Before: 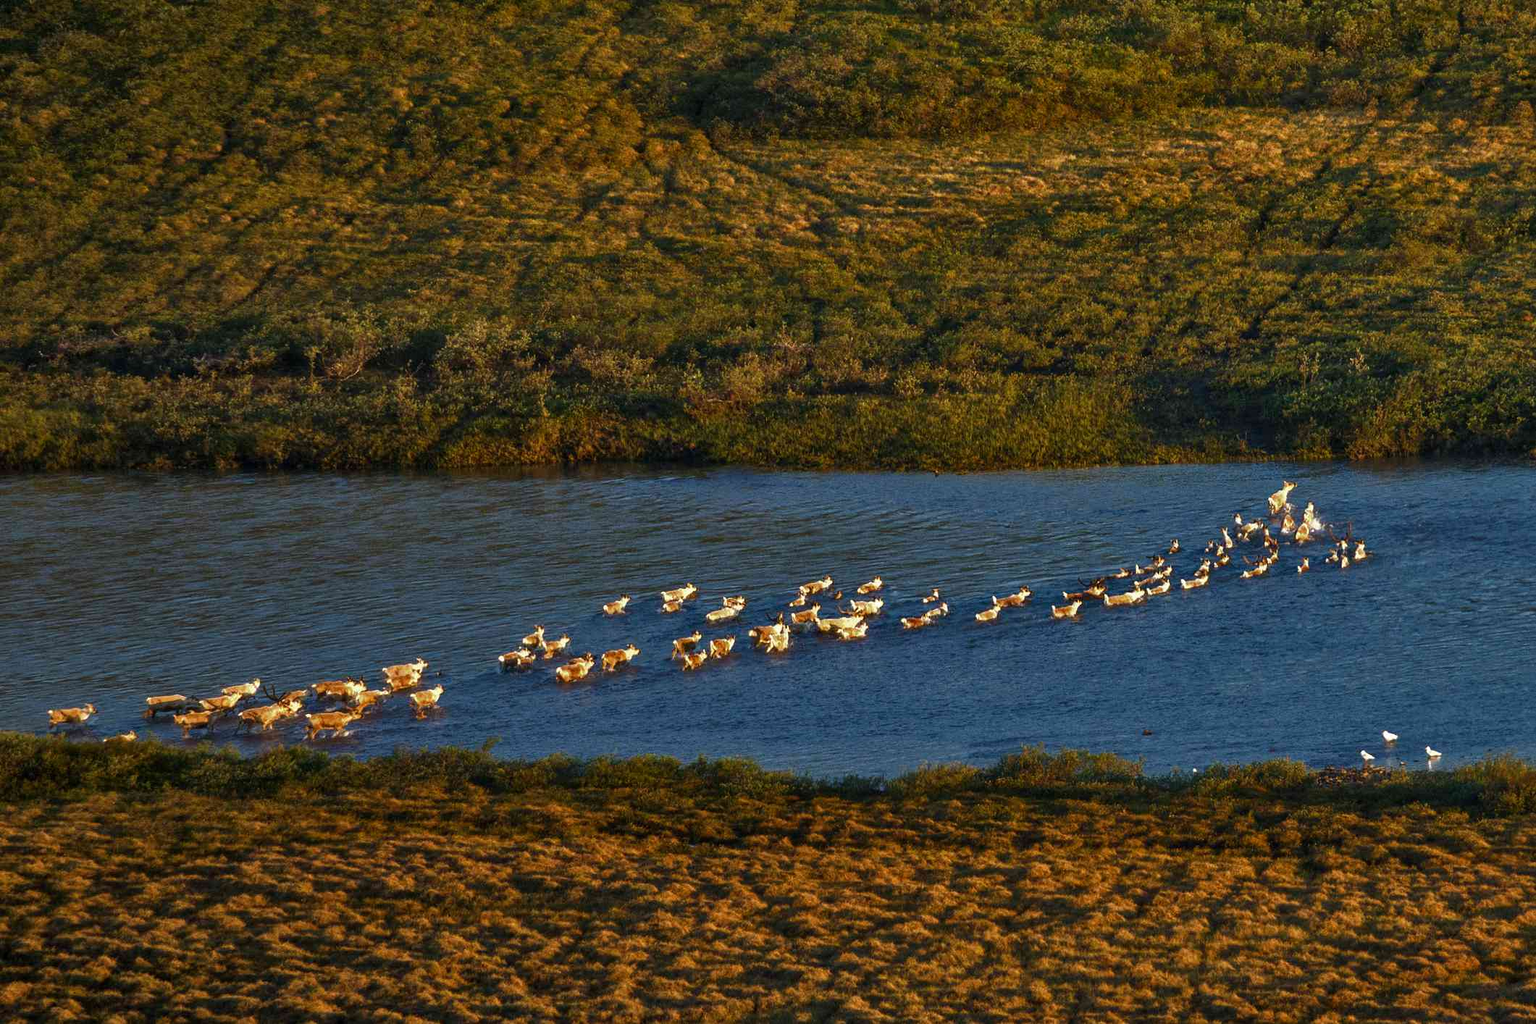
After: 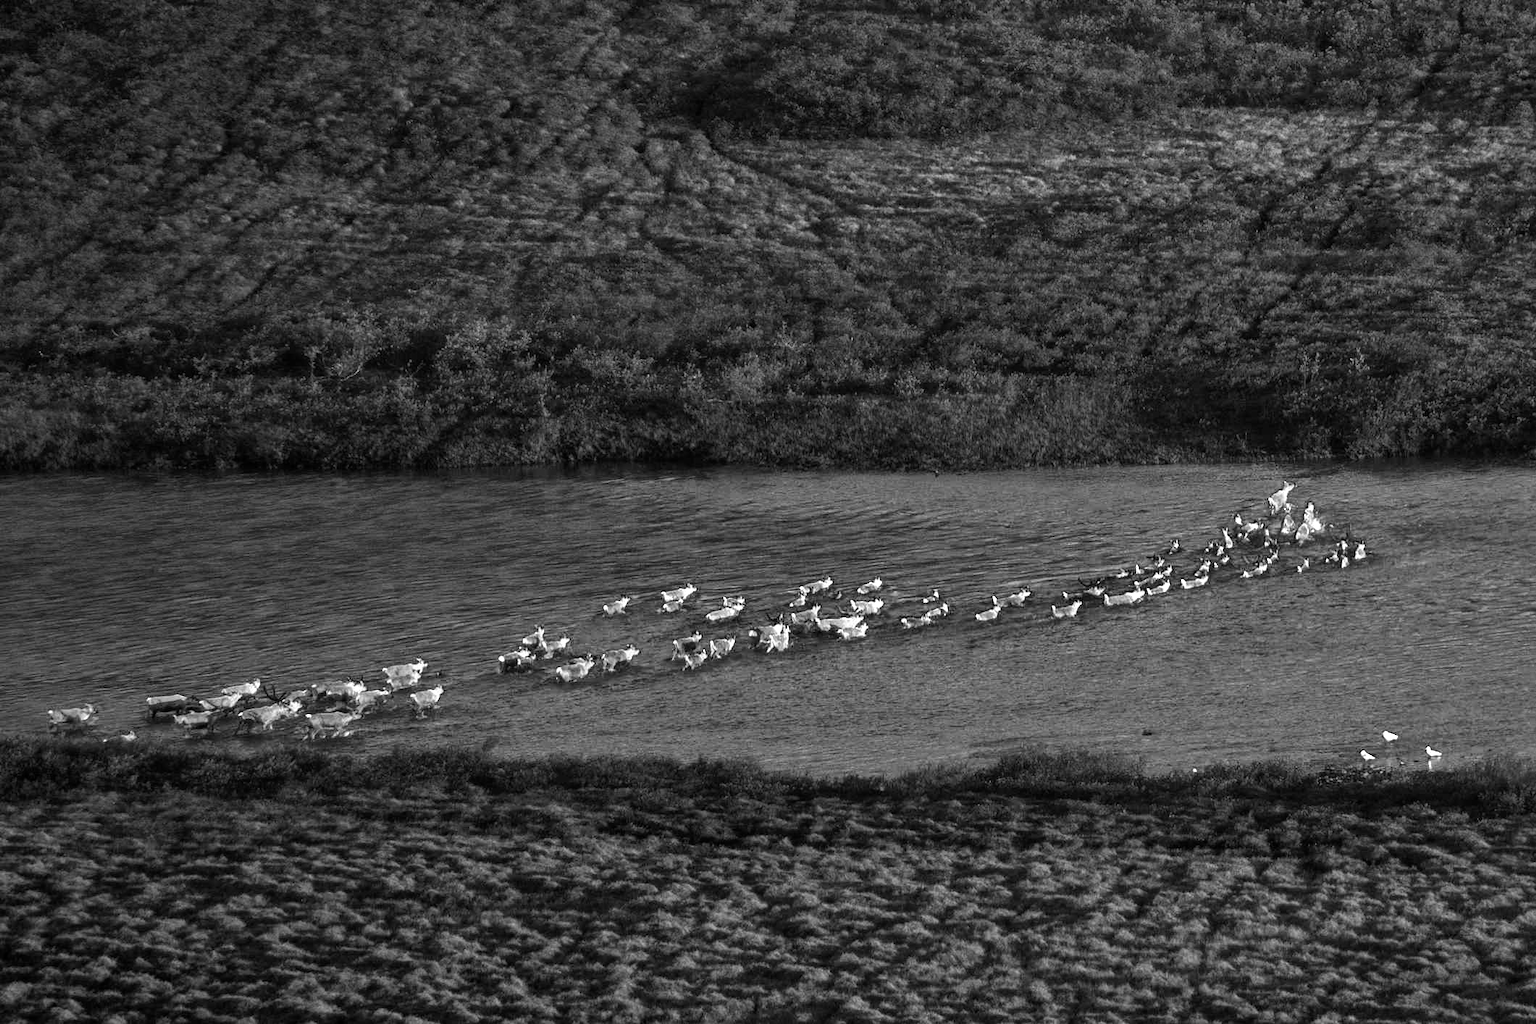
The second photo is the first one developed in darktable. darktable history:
tone equalizer: -8 EV -0.723 EV, -7 EV -0.691 EV, -6 EV -0.582 EV, -5 EV -0.4 EV, -3 EV 0.376 EV, -2 EV 0.6 EV, -1 EV 0.679 EV, +0 EV 0.759 EV, mask exposure compensation -0.488 EV
color zones: curves: ch0 [(0, 0.613) (0.01, 0.613) (0.245, 0.448) (0.498, 0.529) (0.642, 0.665) (0.879, 0.777) (0.99, 0.613)]; ch1 [(0, 0) (0.143, 0) (0.286, 0) (0.429, 0) (0.571, 0) (0.714, 0) (0.857, 0)]
color balance rgb: shadows lift › chroma 0.729%, shadows lift › hue 113.98°, power › chroma 2.494%, power › hue 70.03°, linear chroma grading › global chroma 0.924%, perceptual saturation grading › global saturation 25.368%, global vibrance 45.77%
